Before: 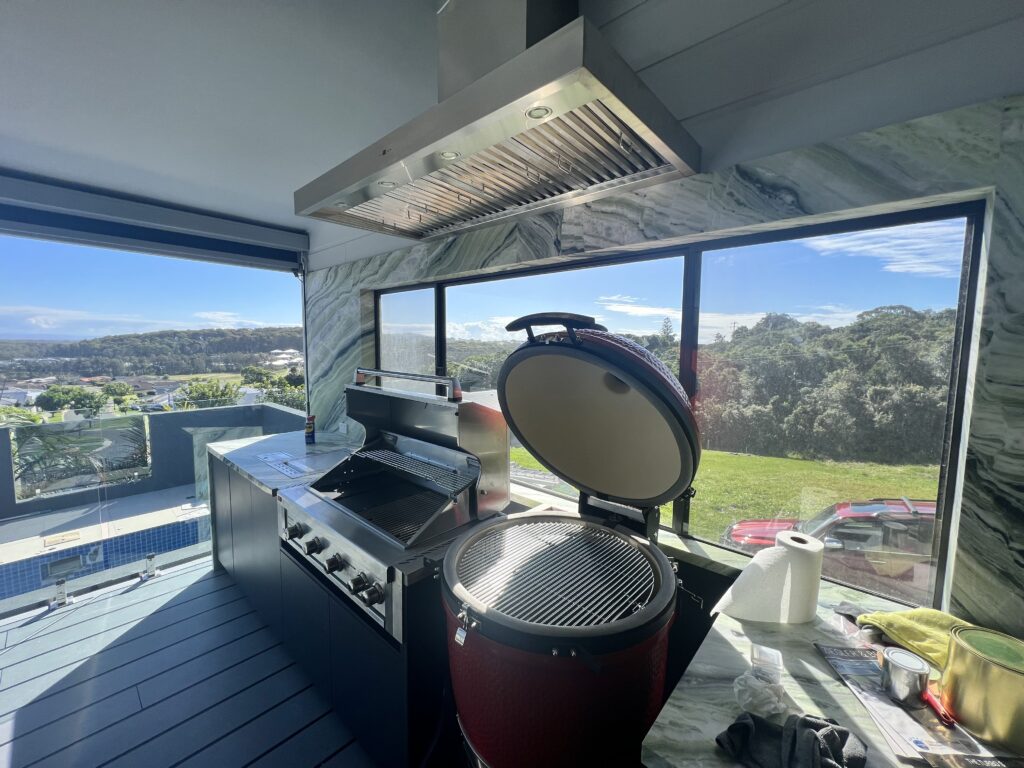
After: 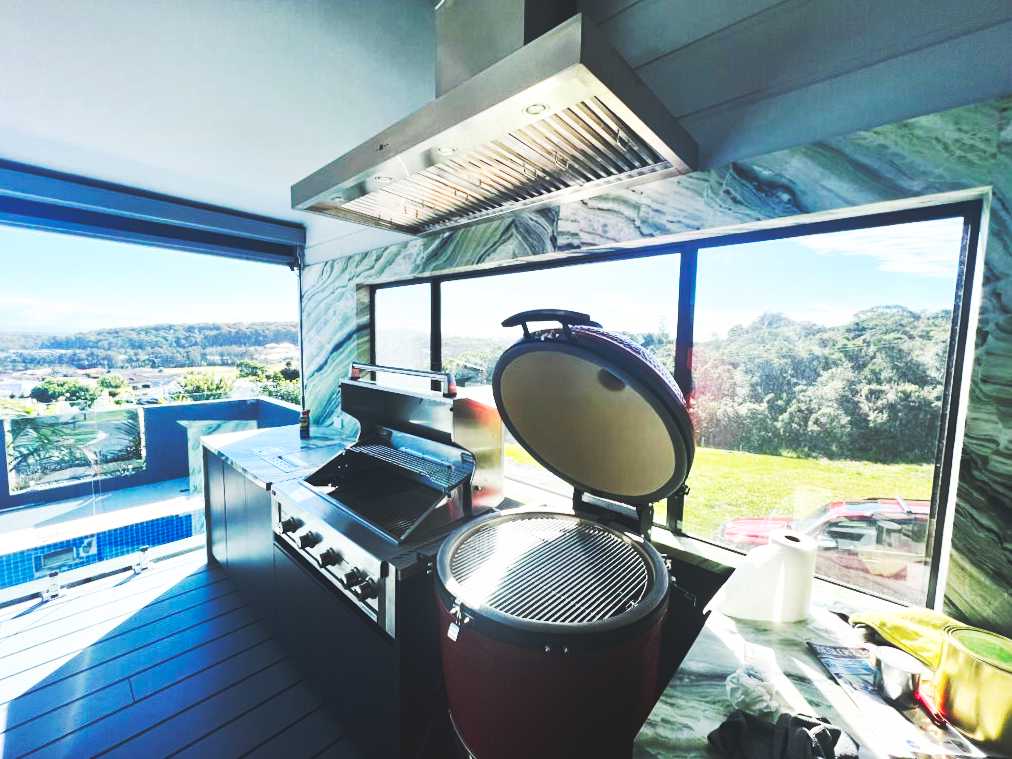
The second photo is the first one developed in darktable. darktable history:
base curve: curves: ch0 [(0, 0.015) (0.085, 0.116) (0.134, 0.298) (0.19, 0.545) (0.296, 0.764) (0.599, 0.982) (1, 1)], preserve colors none
crop and rotate: angle -0.5°
